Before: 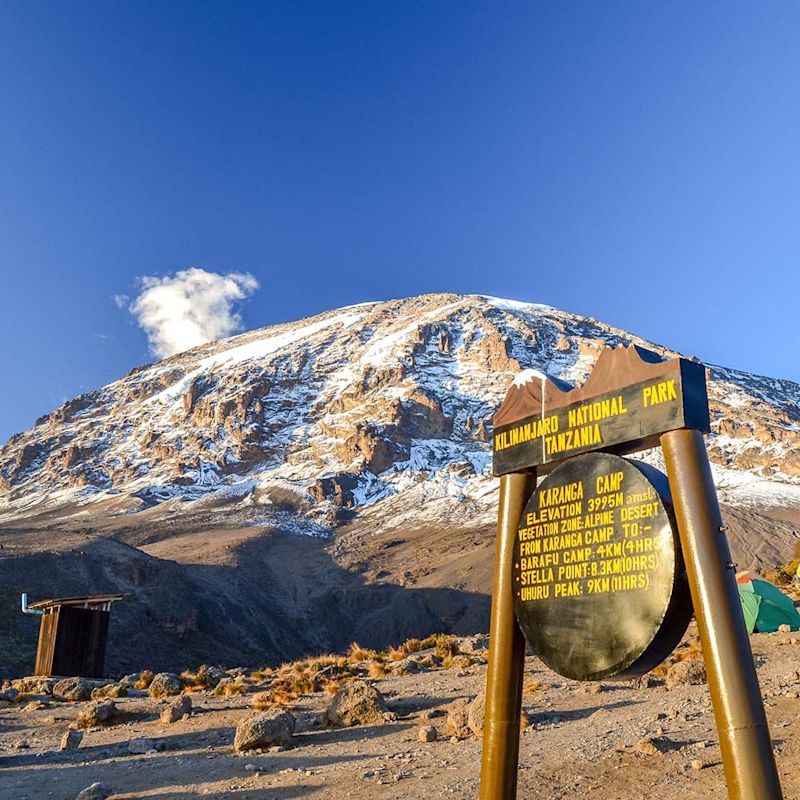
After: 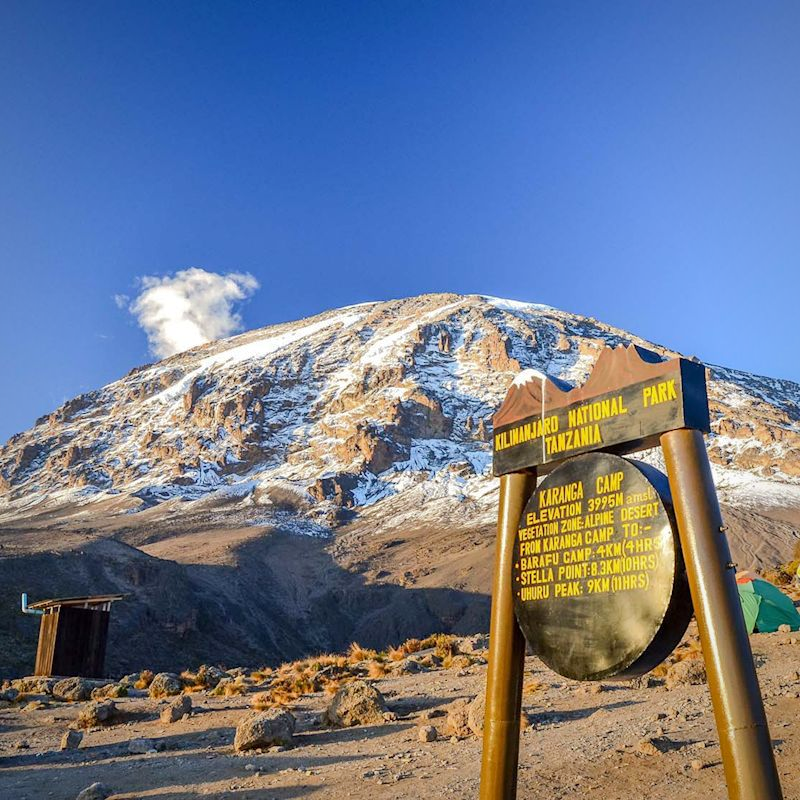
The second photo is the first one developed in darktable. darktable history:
vignetting: fall-off start 80.87%, fall-off radius 61.59%, brightness -0.384, saturation 0.007, center (0, 0.007), automatic ratio true, width/height ratio 1.418
base curve: curves: ch0 [(0, 0) (0.235, 0.266) (0.503, 0.496) (0.786, 0.72) (1, 1)]
